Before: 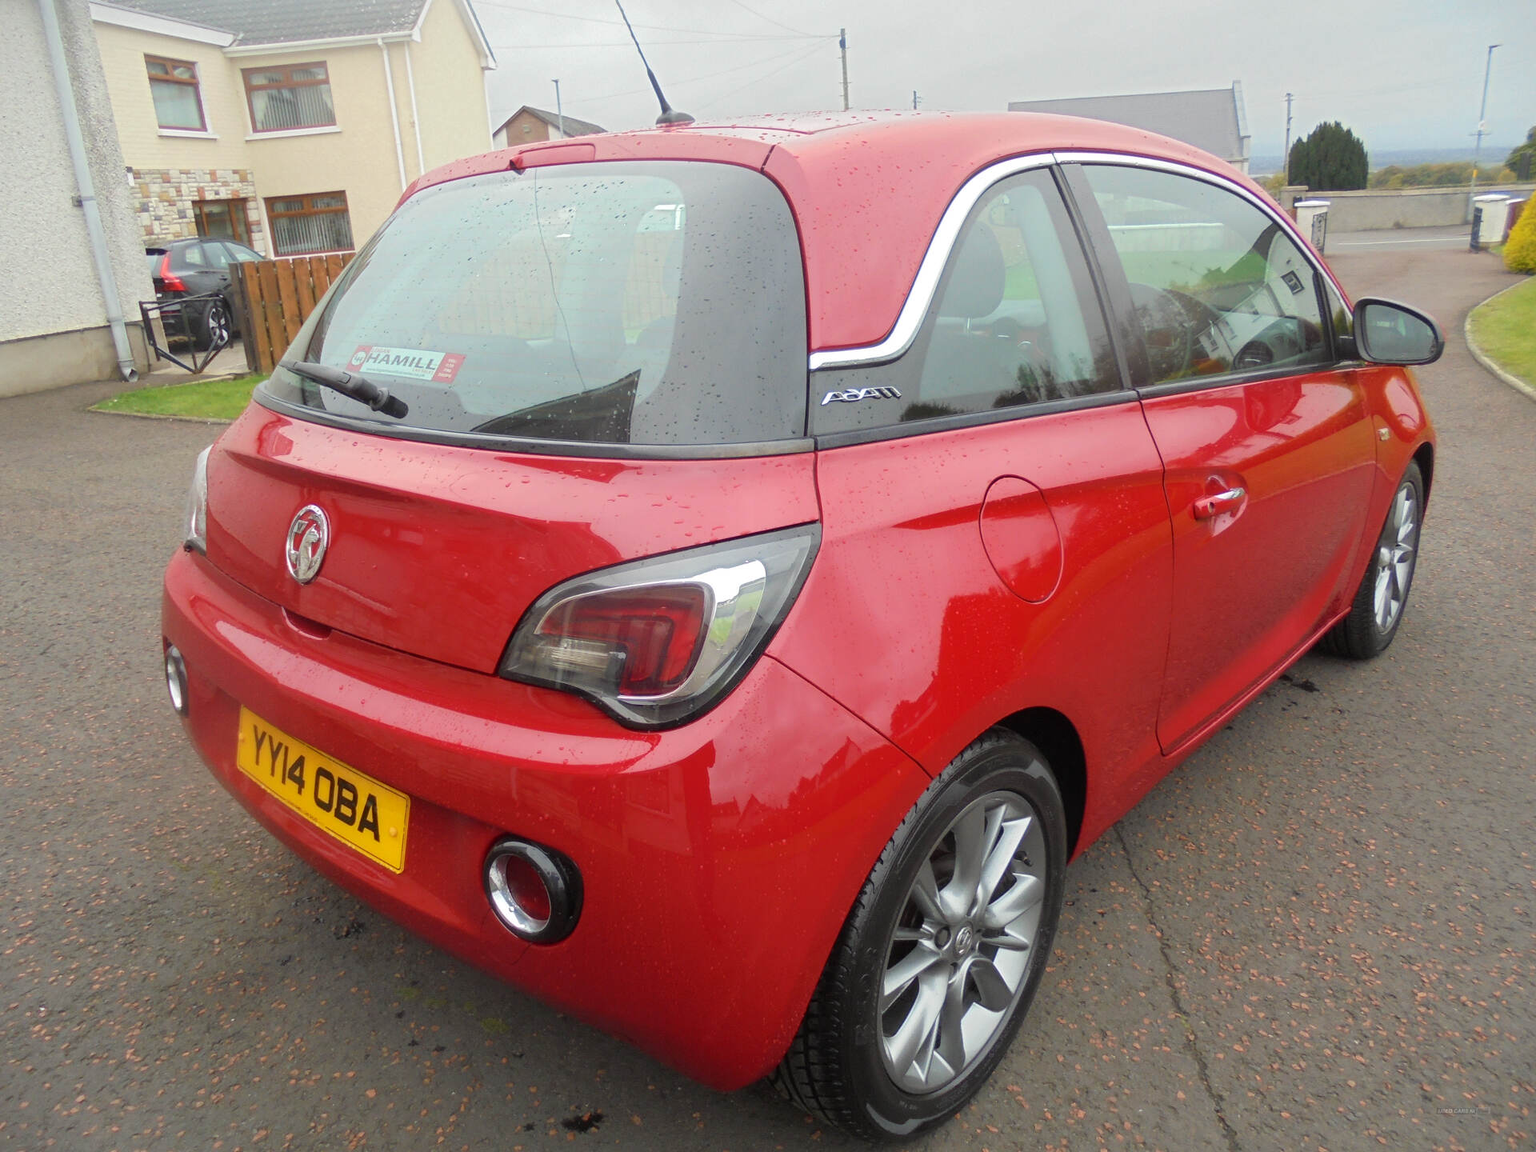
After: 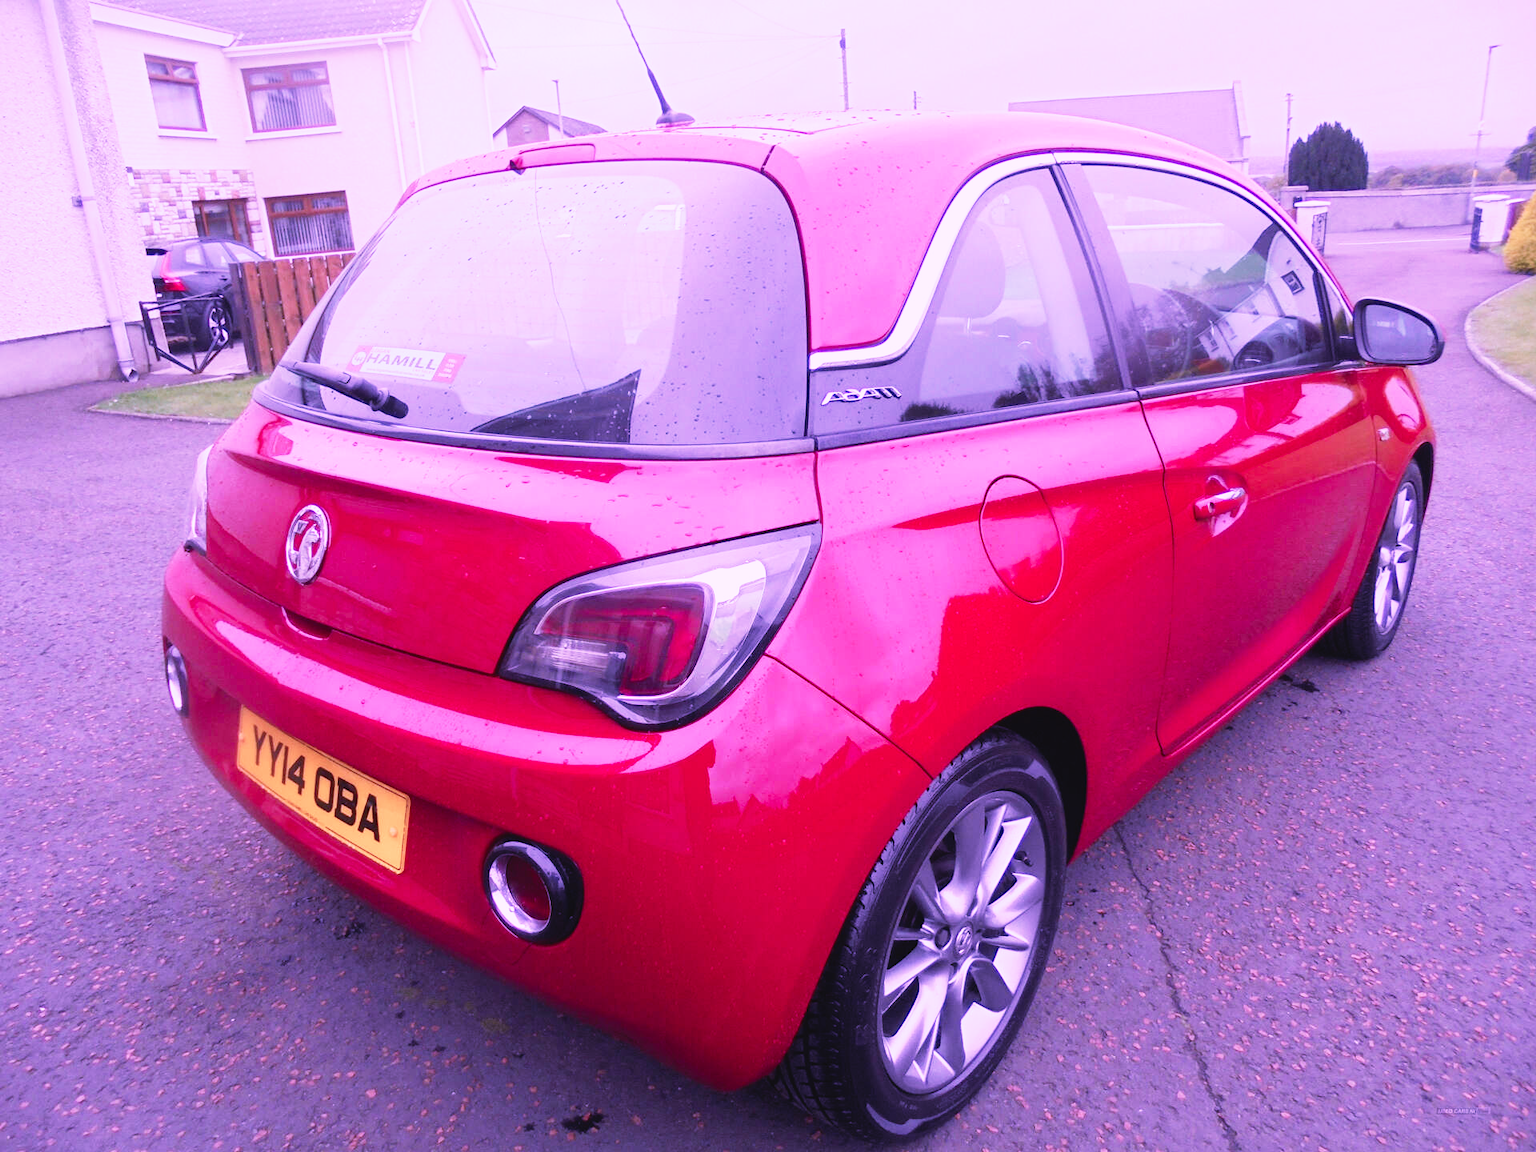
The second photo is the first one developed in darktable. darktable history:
tone curve: curves: ch0 [(0, 0.039) (0.104, 0.094) (0.285, 0.301) (0.673, 0.796) (0.845, 0.932) (0.994, 0.971)]; ch1 [(0, 0) (0.356, 0.385) (0.424, 0.405) (0.498, 0.502) (0.586, 0.57) (0.657, 0.642) (1, 1)]; ch2 [(0, 0) (0.424, 0.438) (0.46, 0.453) (0.515, 0.505) (0.557, 0.57) (0.612, 0.583) (0.722, 0.67) (1, 1)], preserve colors none
levels: levels [0, 0.51, 1]
color calibration: illuminant custom, x 0.38, y 0.481, temperature 4472.85 K
